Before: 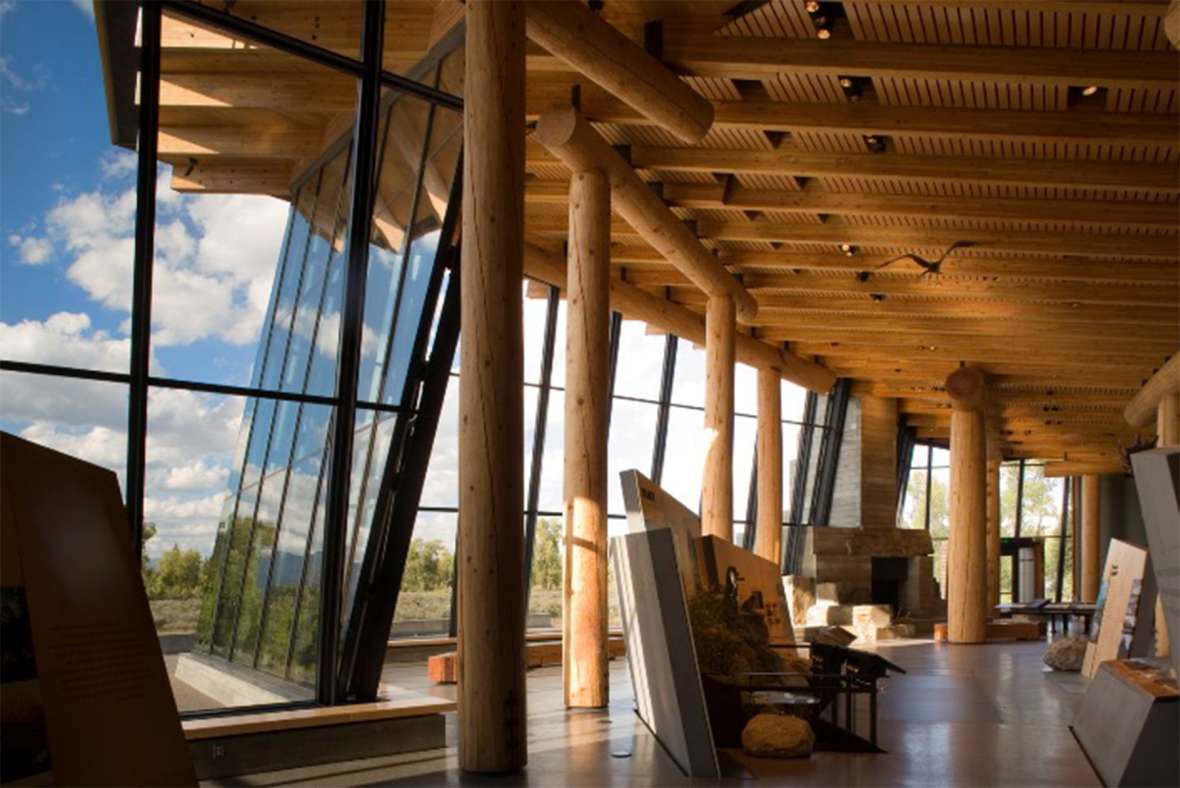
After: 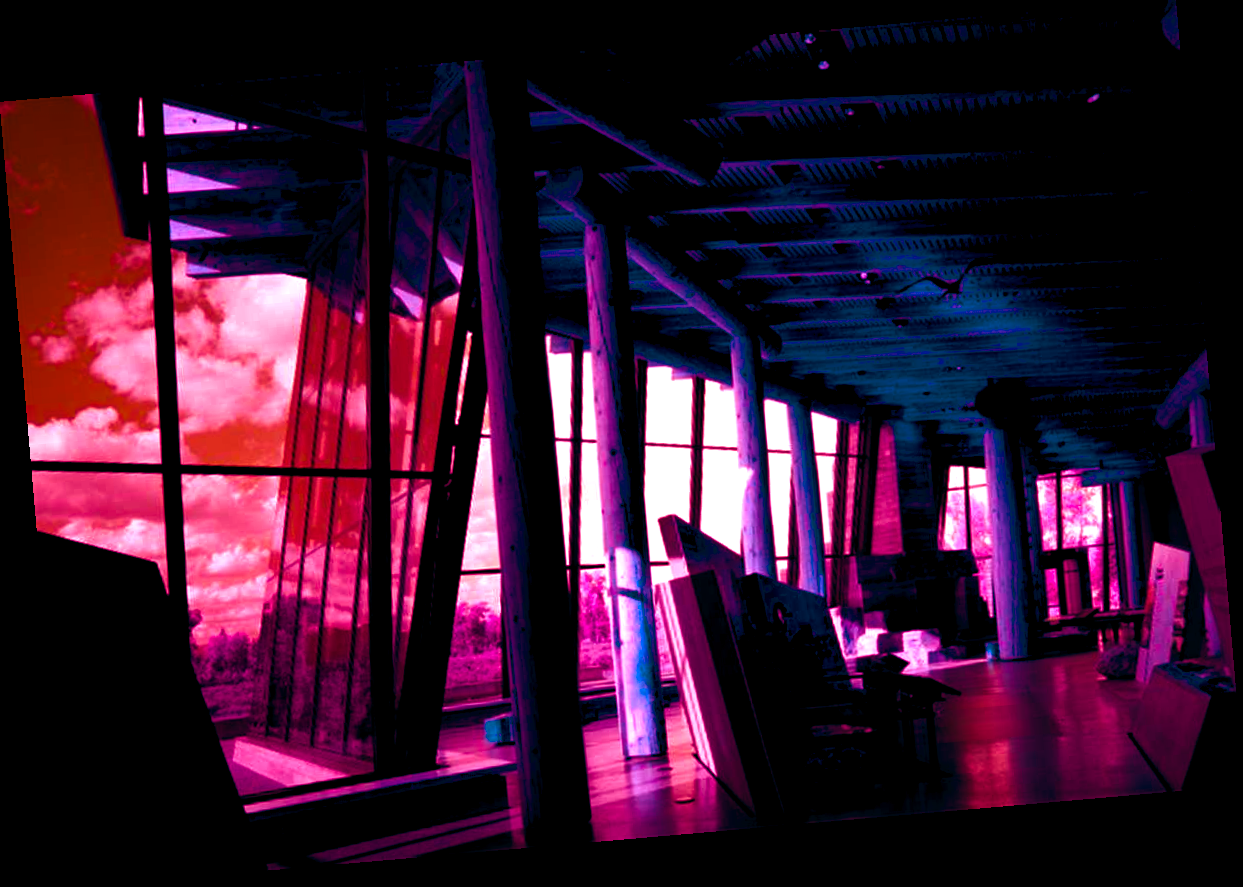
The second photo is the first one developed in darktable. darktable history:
contrast equalizer: octaves 7, y [[0.6 ×6], [0.55 ×6], [0 ×6], [0 ×6], [0 ×6]], mix -0.2
color balance rgb: shadows lift › luminance -18.76%, shadows lift › chroma 35.44%, power › luminance -3.76%, power › hue 142.17°, highlights gain › chroma 7.5%, highlights gain › hue 184.75°, global offset › luminance -0.52%, global offset › chroma 0.91%, global offset › hue 173.36°, shadows fall-off 300%, white fulcrum 2 EV, highlights fall-off 300%, linear chroma grading › shadows 17.19%, linear chroma grading › highlights 61.12%, linear chroma grading › global chroma 50%, hue shift -150.52°, perceptual brilliance grading › global brilliance 12%, mask middle-gray fulcrum 100%, contrast gray fulcrum 38.43%, contrast 35.15%, saturation formula JzAzBz (2021)
rotate and perspective: rotation -4.98°, automatic cropping off
